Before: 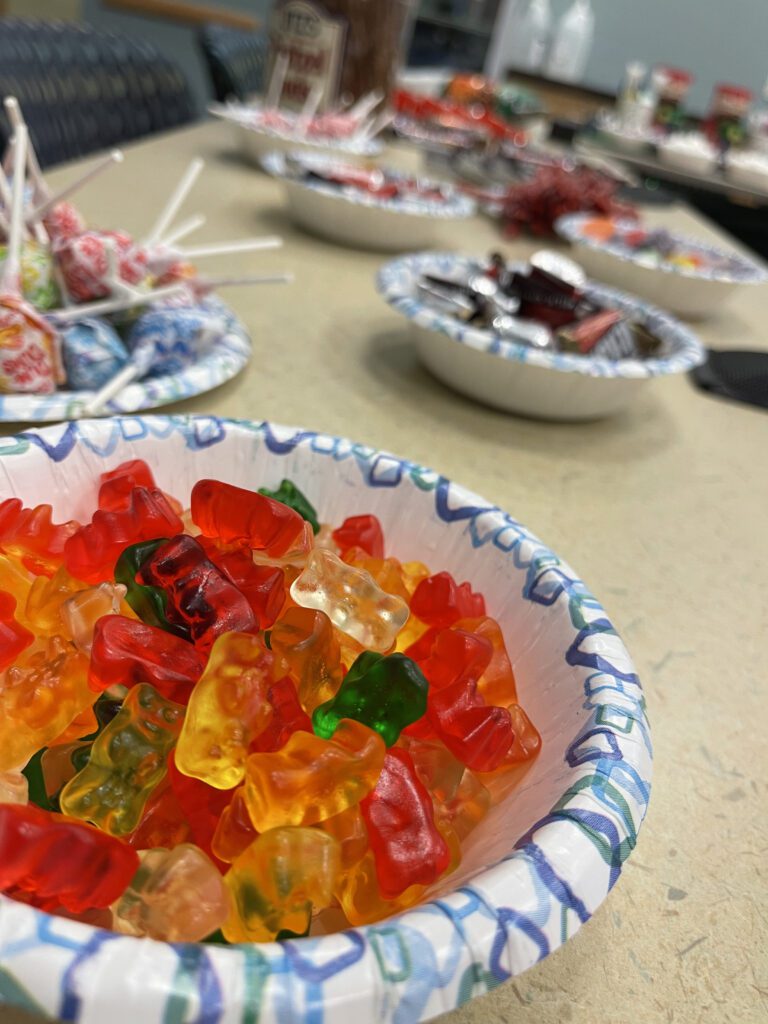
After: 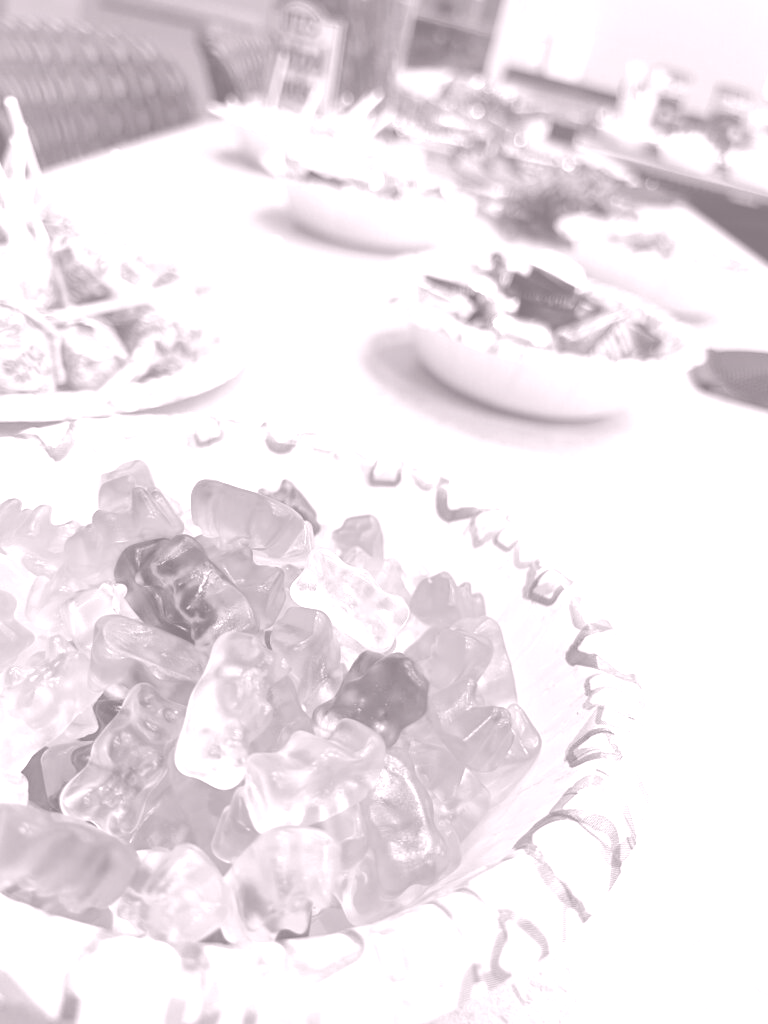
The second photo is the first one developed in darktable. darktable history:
colorize: hue 25.2°, saturation 83%, source mix 82%, lightness 79%, version 1
white balance: emerald 1
